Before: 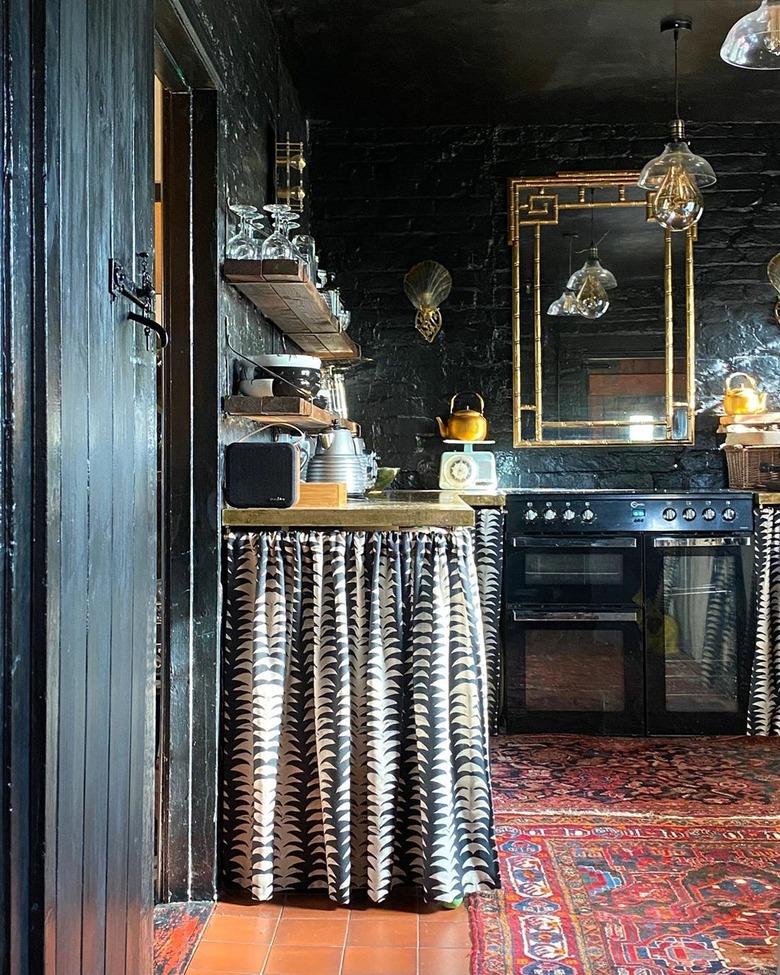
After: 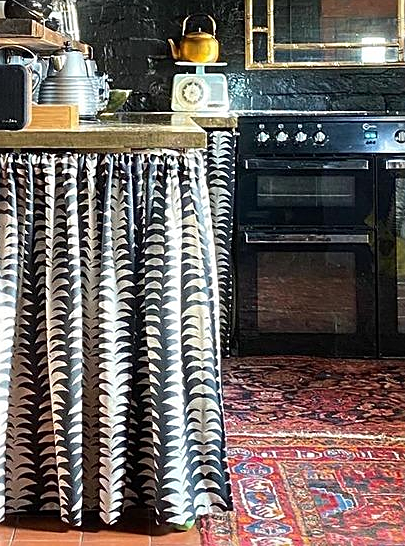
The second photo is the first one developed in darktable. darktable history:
sharpen: on, module defaults
contrast brightness saturation: contrast 0.05
crop: left 34.413%, top 38.812%, right 13.614%, bottom 5.179%
